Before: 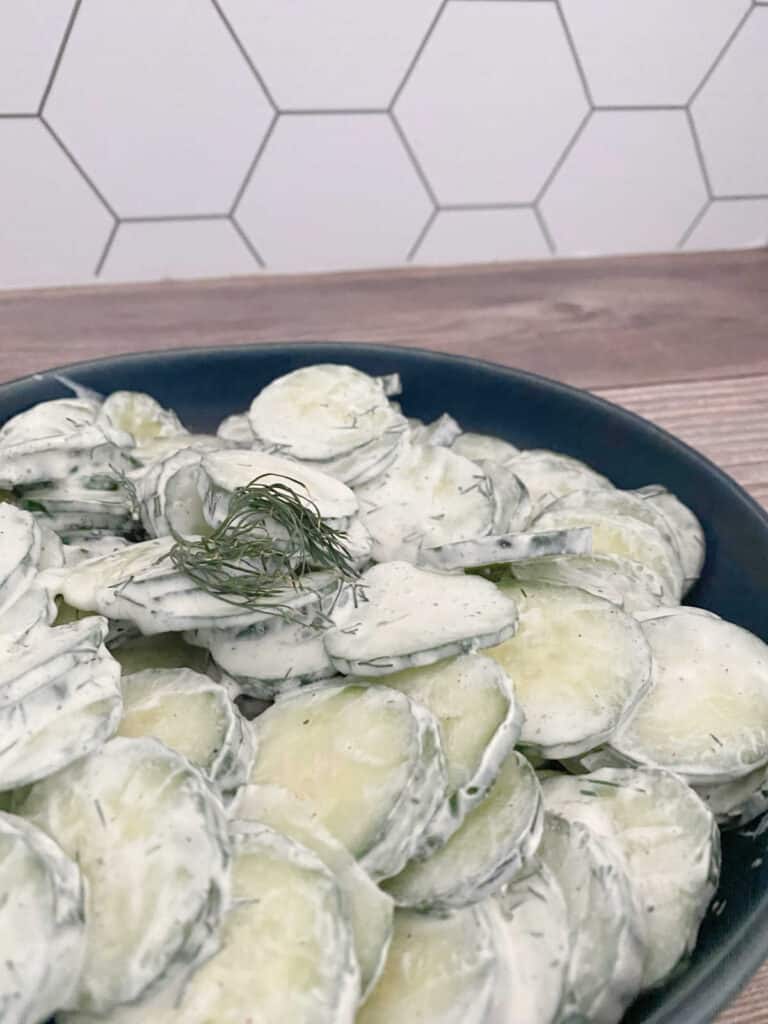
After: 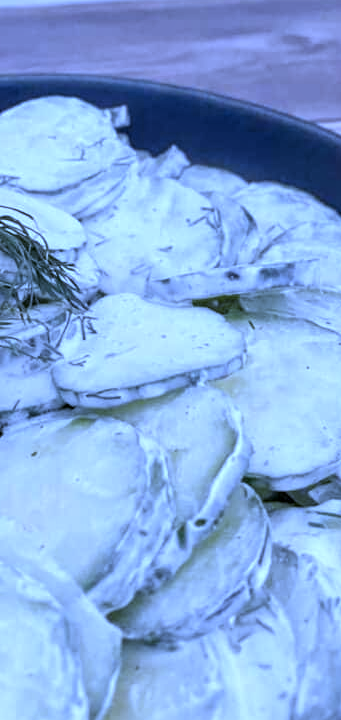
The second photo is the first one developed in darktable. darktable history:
crop: left 35.432%, top 26.233%, right 20.145%, bottom 3.432%
white balance: red 0.766, blue 1.537
local contrast: on, module defaults
